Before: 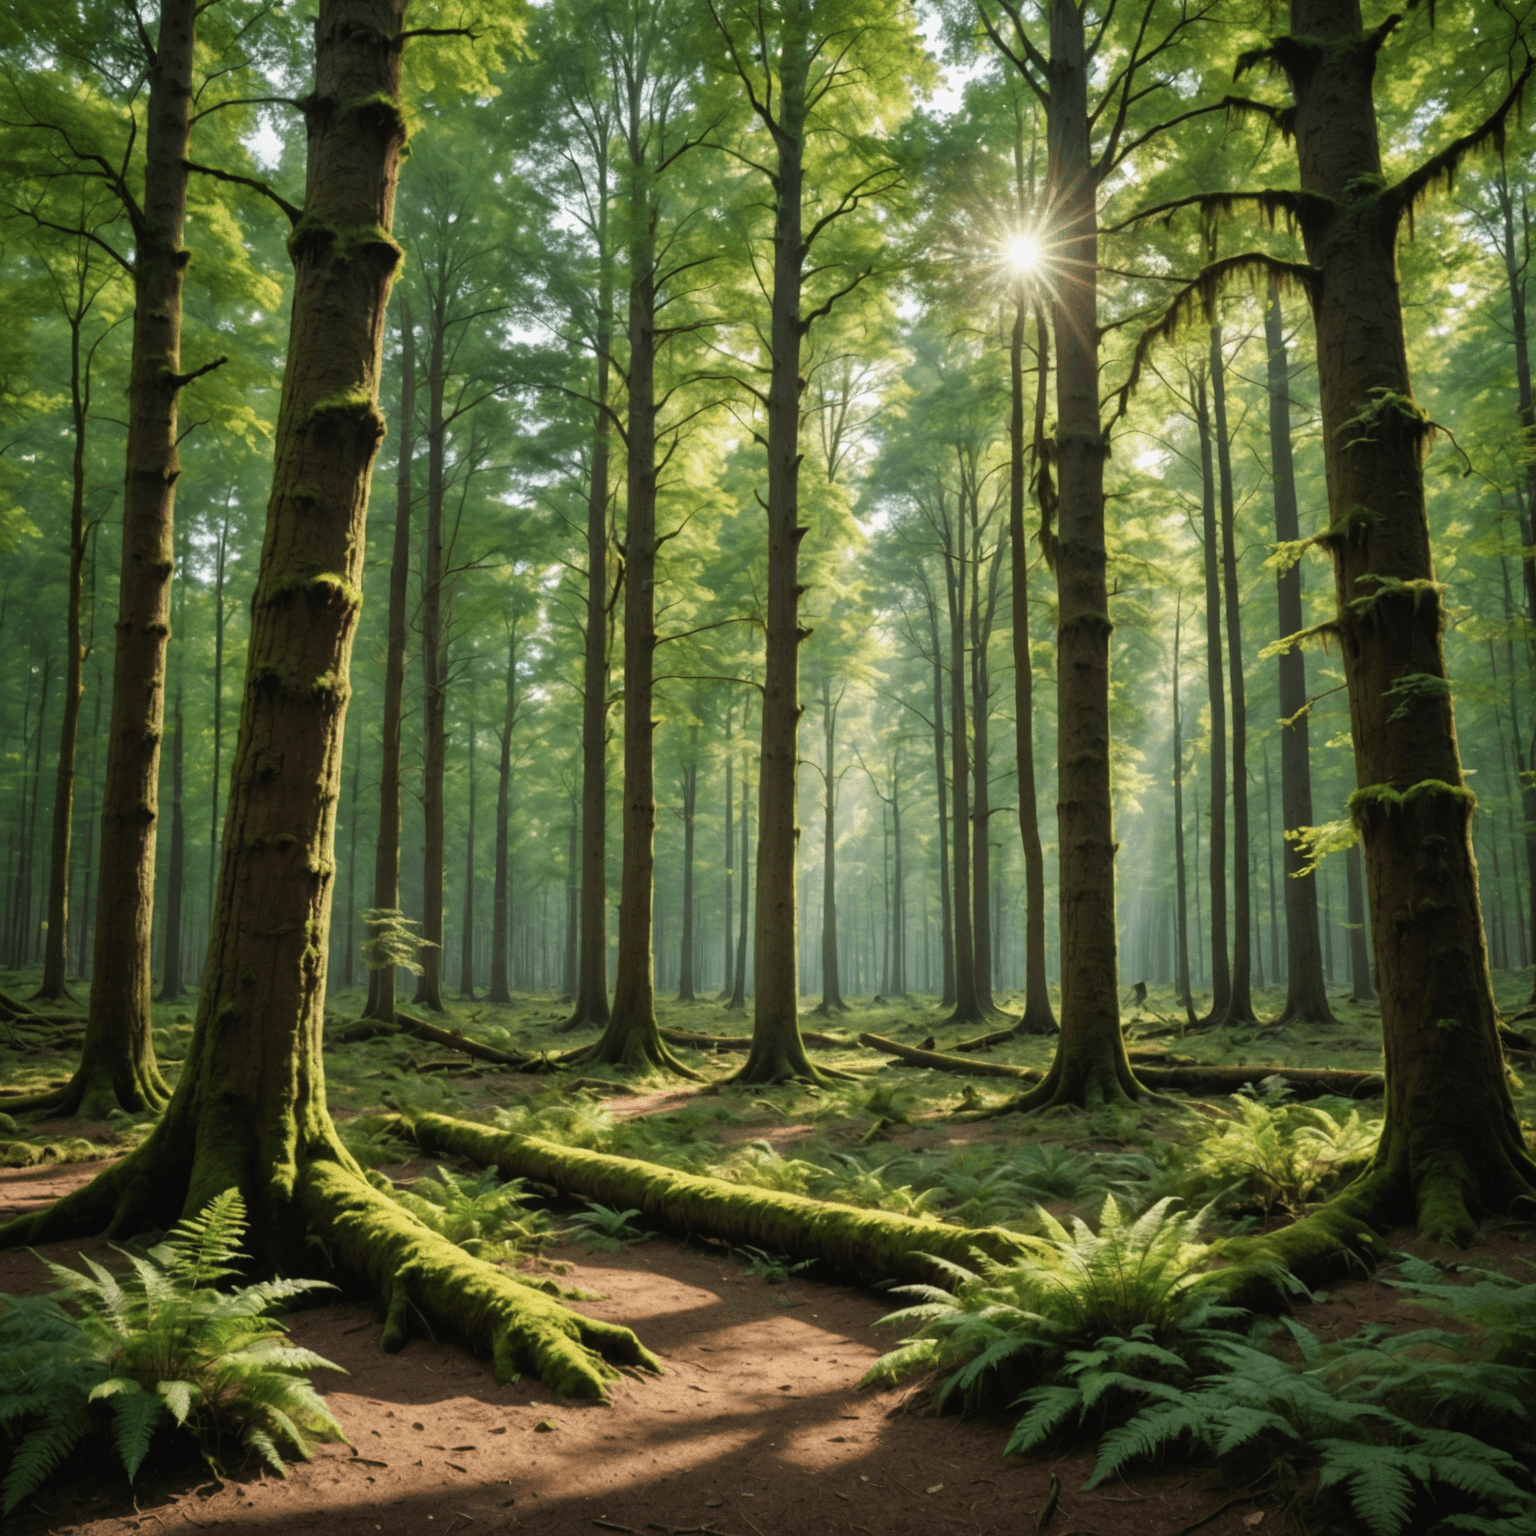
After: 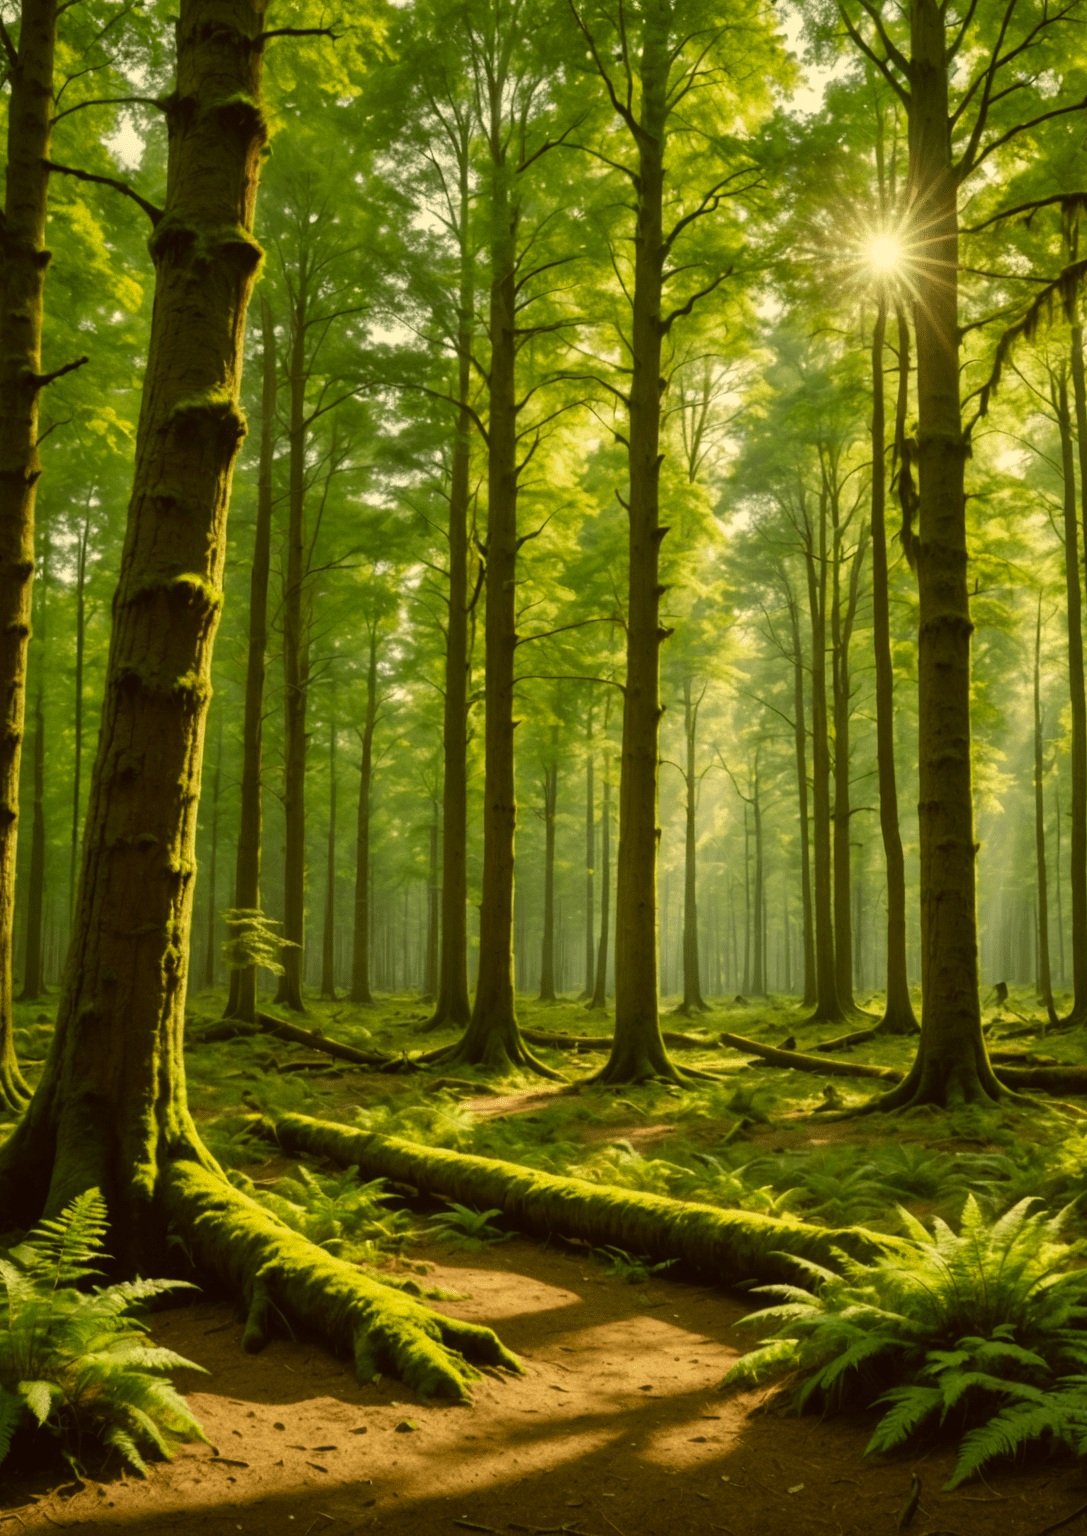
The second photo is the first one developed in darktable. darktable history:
color correction: highlights a* 0.162, highlights b* 29.53, shadows a* -0.162, shadows b* 21.09
crop and rotate: left 9.061%, right 20.142%
white balance: emerald 1
